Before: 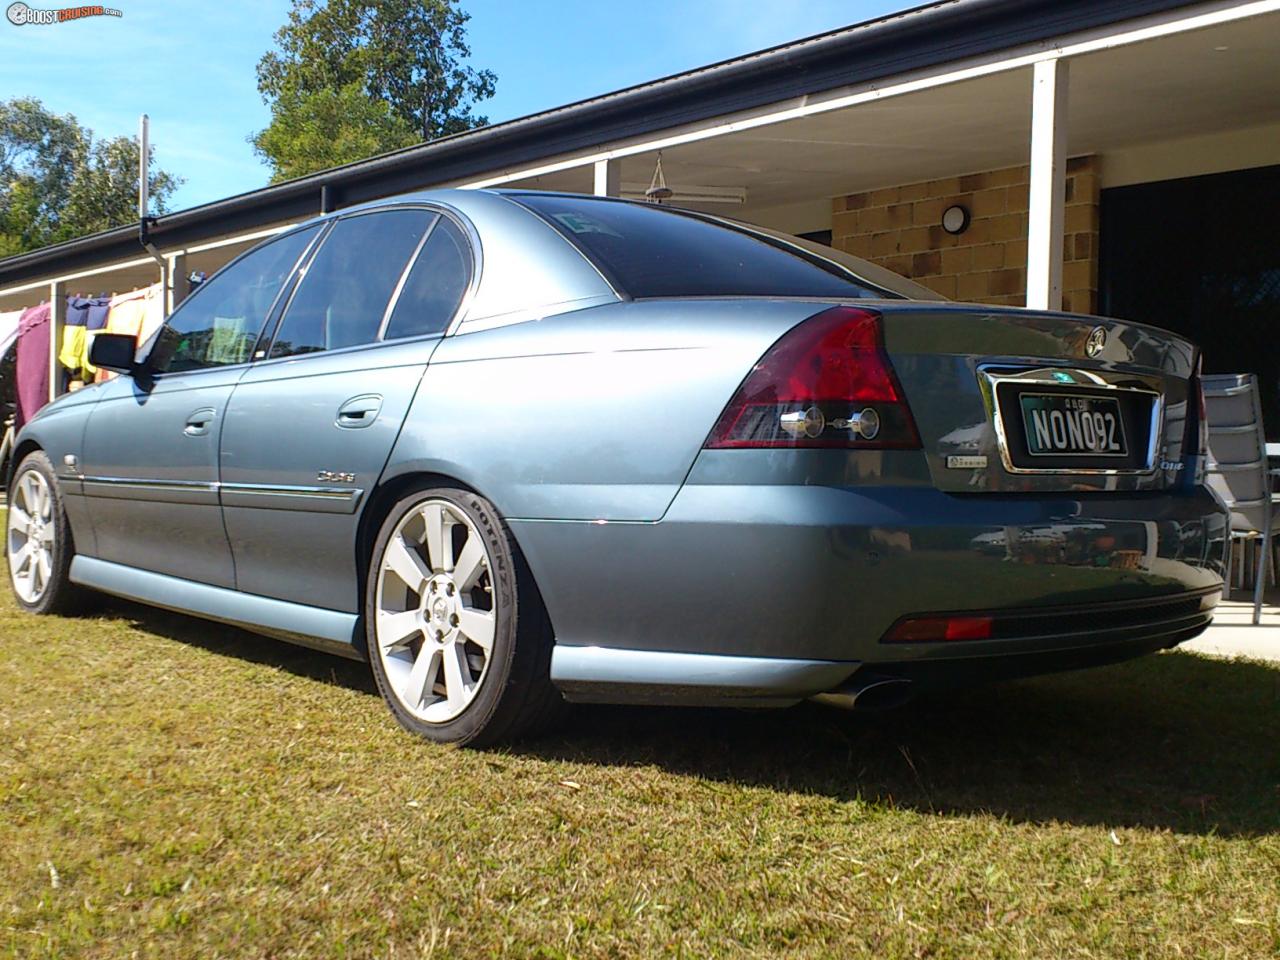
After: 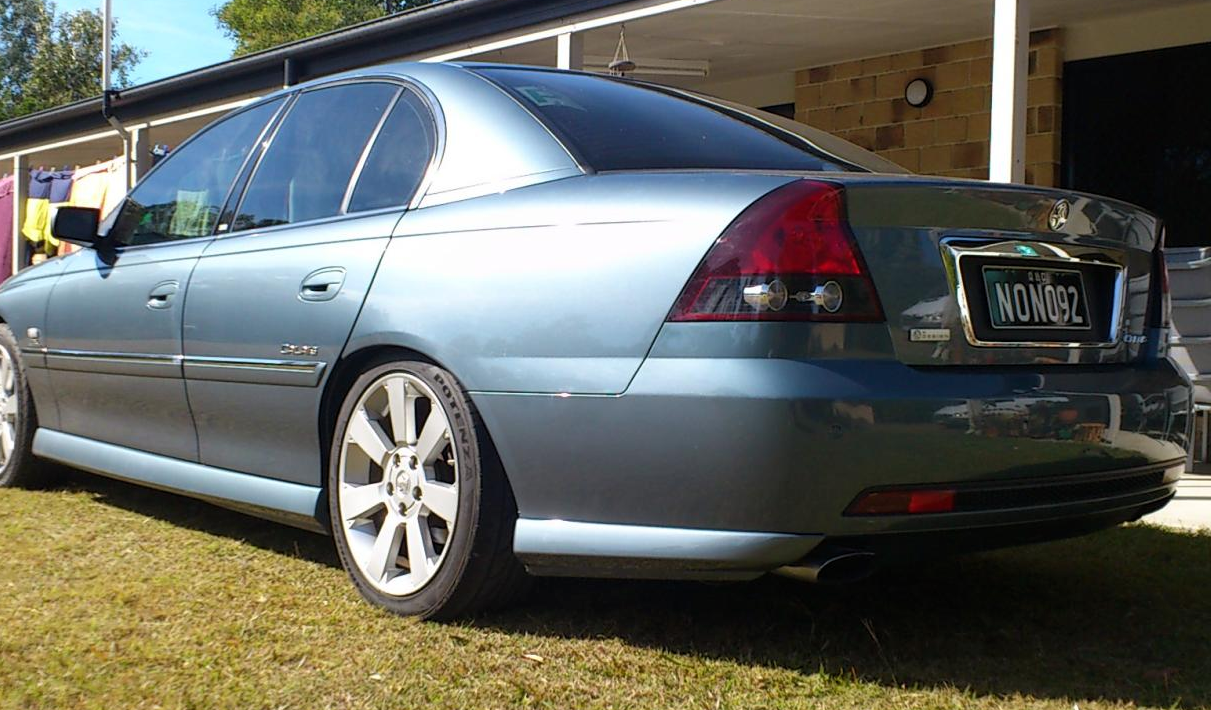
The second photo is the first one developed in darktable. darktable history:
crop and rotate: left 2.922%, top 13.32%, right 2.443%, bottom 12.682%
levels: mode automatic, black 0.102%, levels [0.072, 0.414, 0.976]
